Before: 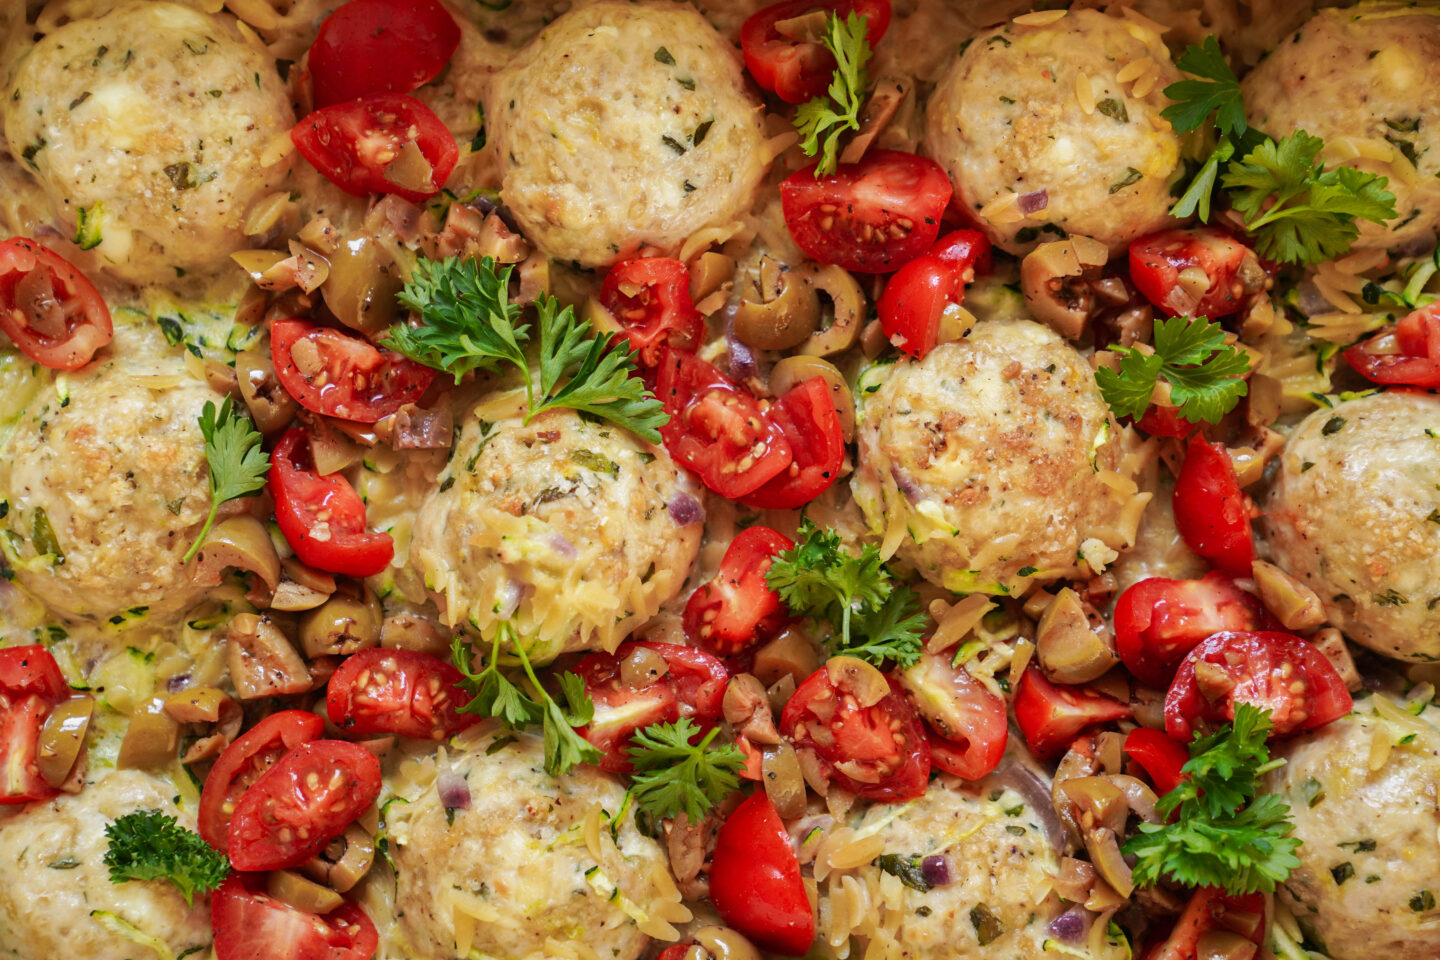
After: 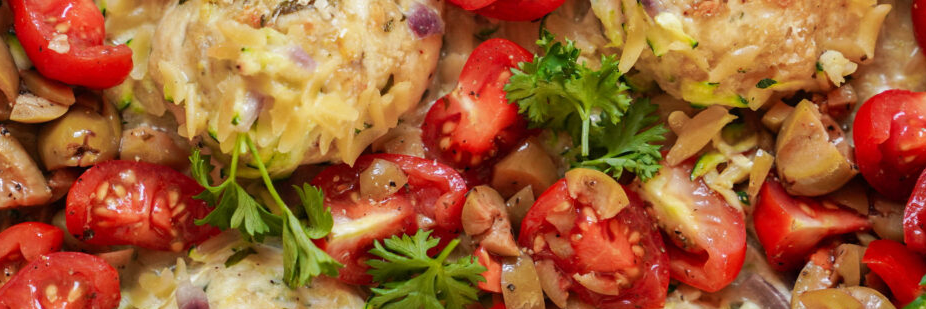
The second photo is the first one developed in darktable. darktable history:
crop: left 18.147%, top 50.858%, right 17.542%, bottom 16.907%
